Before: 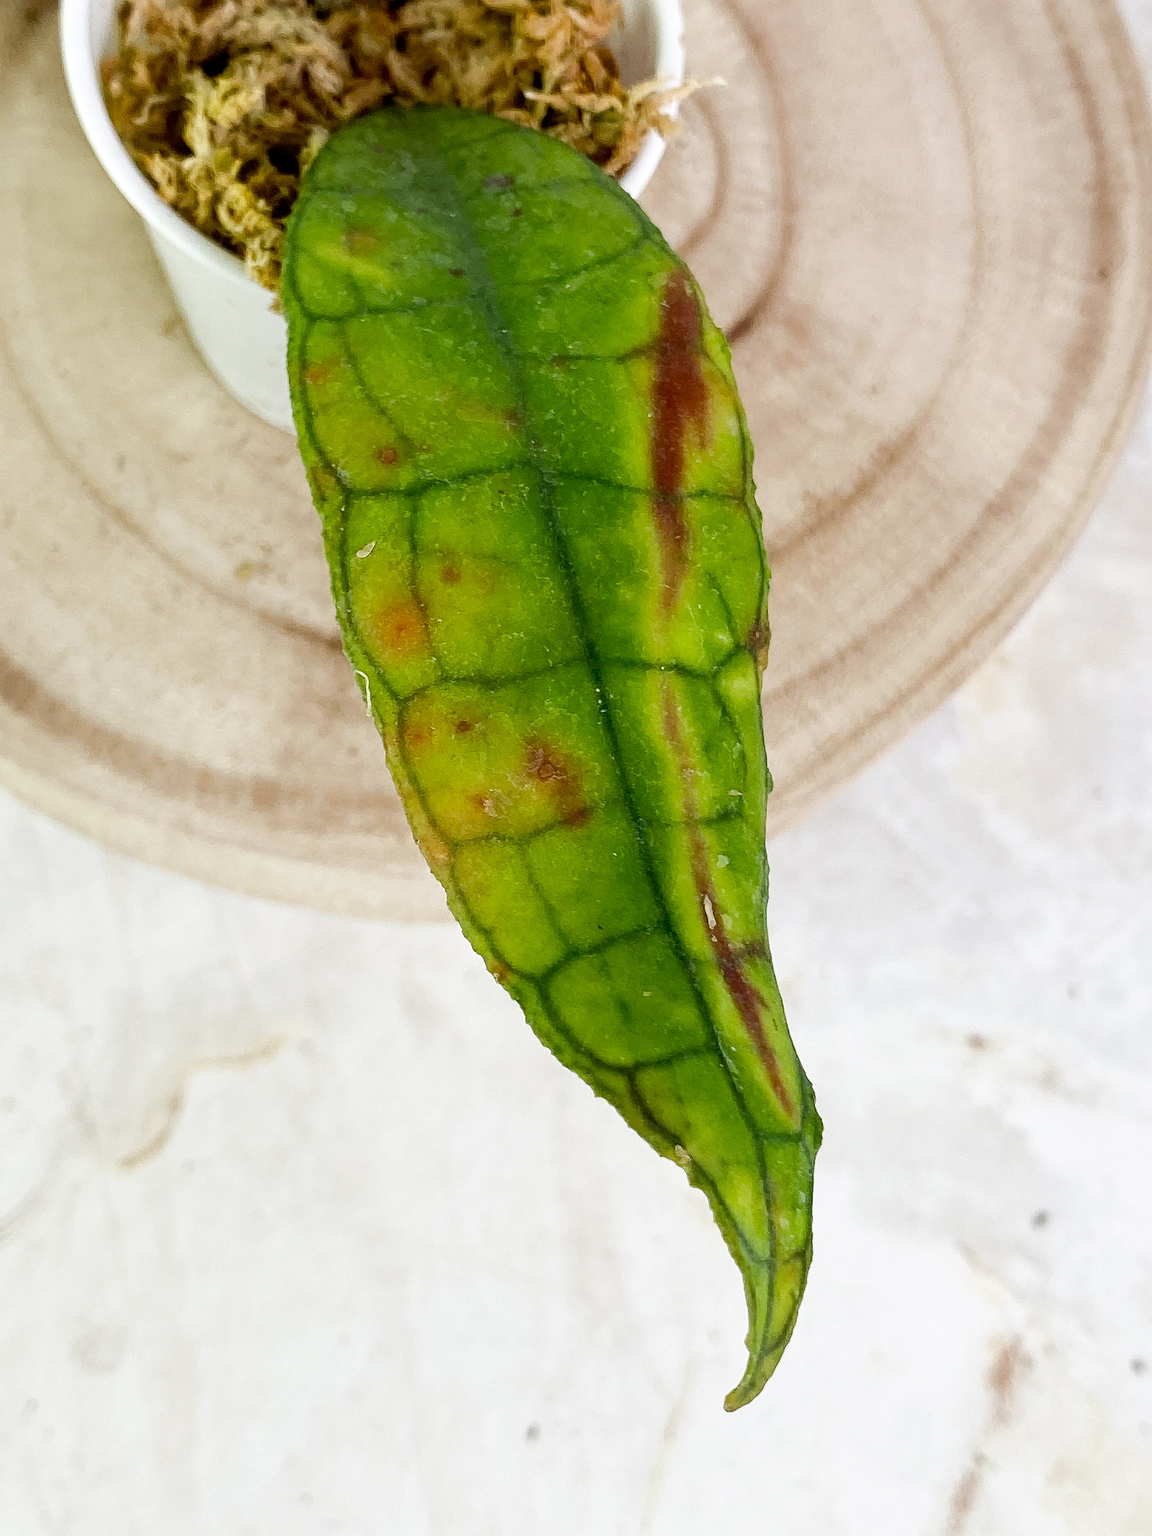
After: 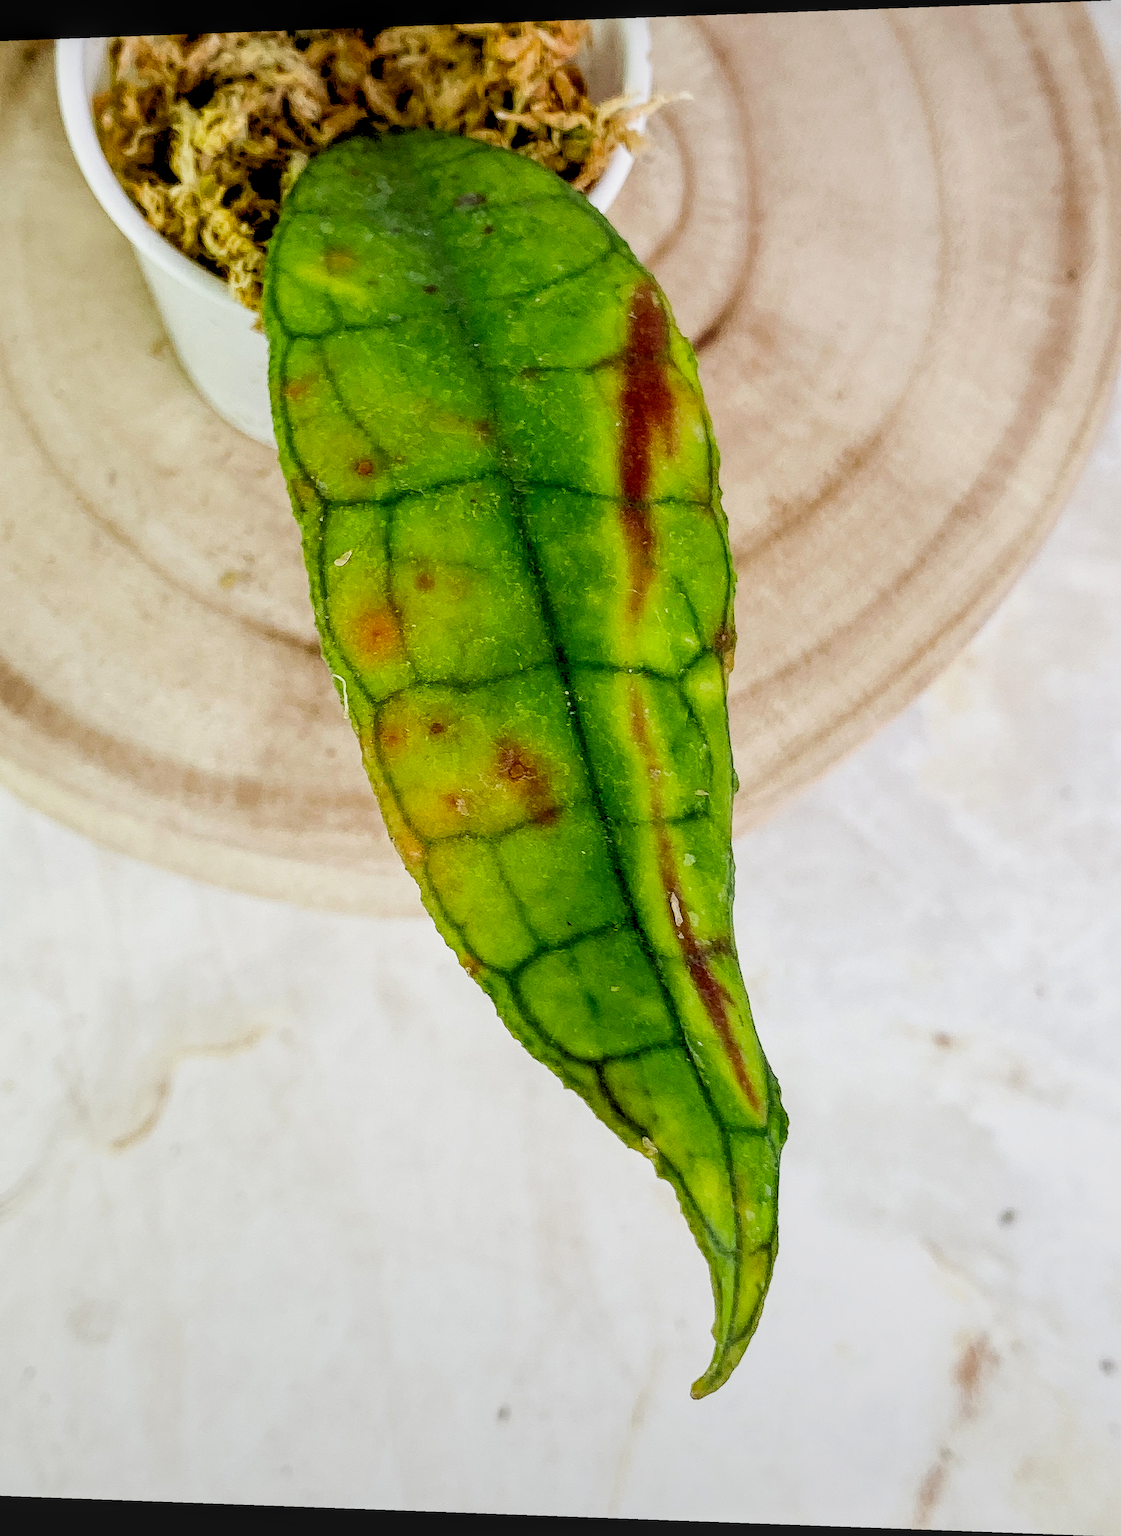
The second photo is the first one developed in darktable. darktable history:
local contrast: on, module defaults
rgb levels: preserve colors sum RGB, levels [[0.038, 0.433, 0.934], [0, 0.5, 1], [0, 0.5, 1]]
rotate and perspective: lens shift (horizontal) -0.055, automatic cropping off
contrast brightness saturation: contrast 0.13, brightness -0.05, saturation 0.16
